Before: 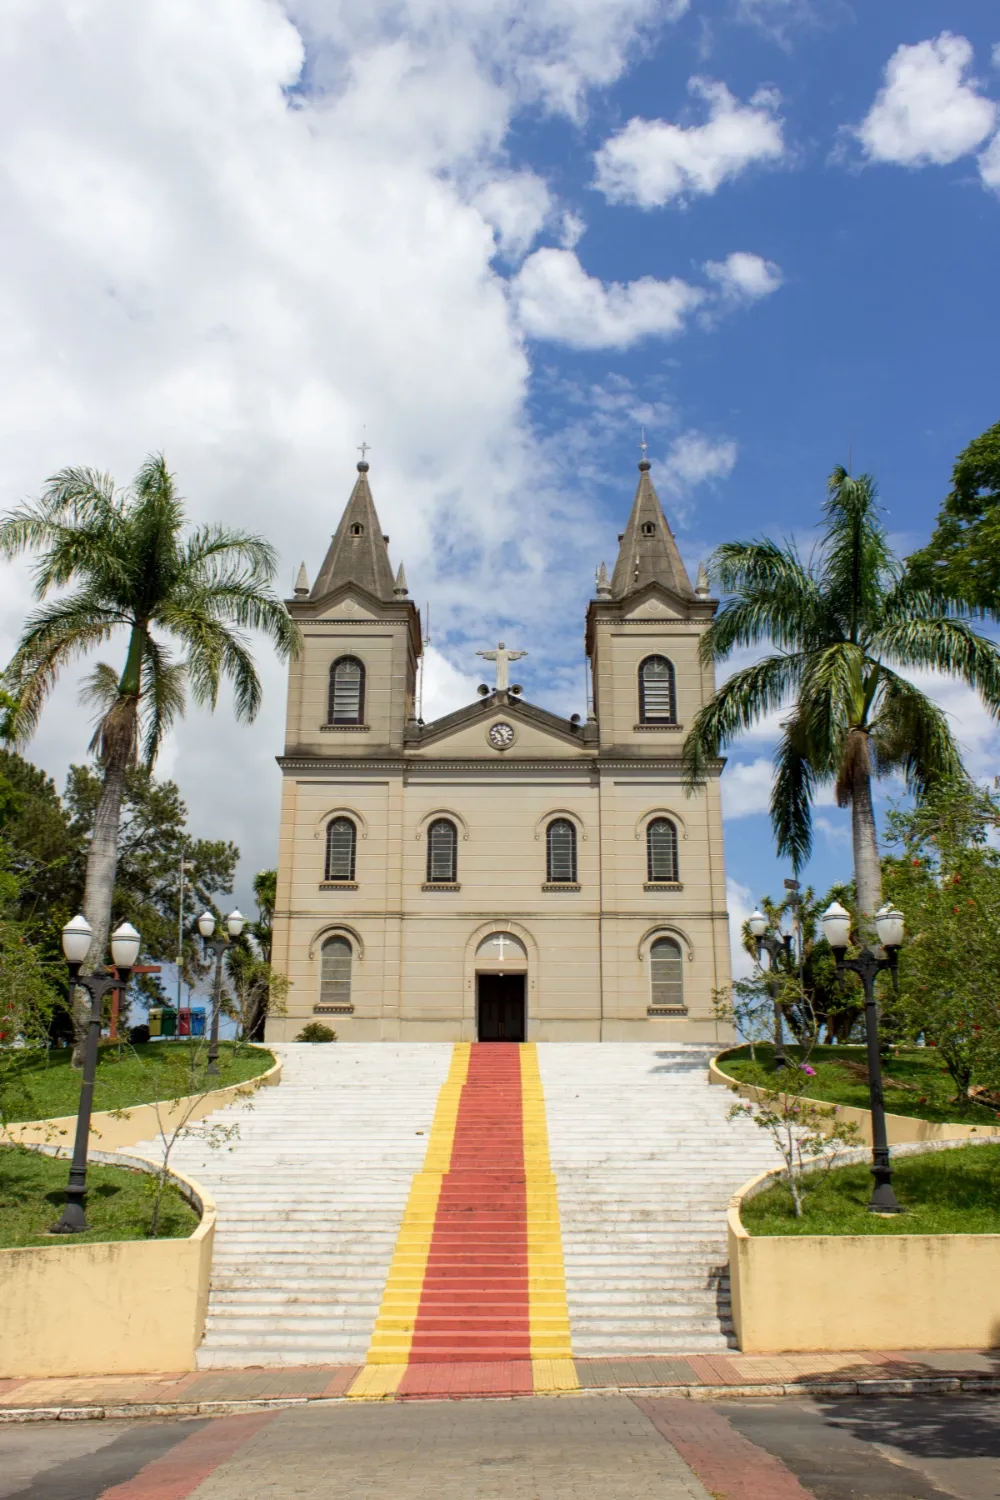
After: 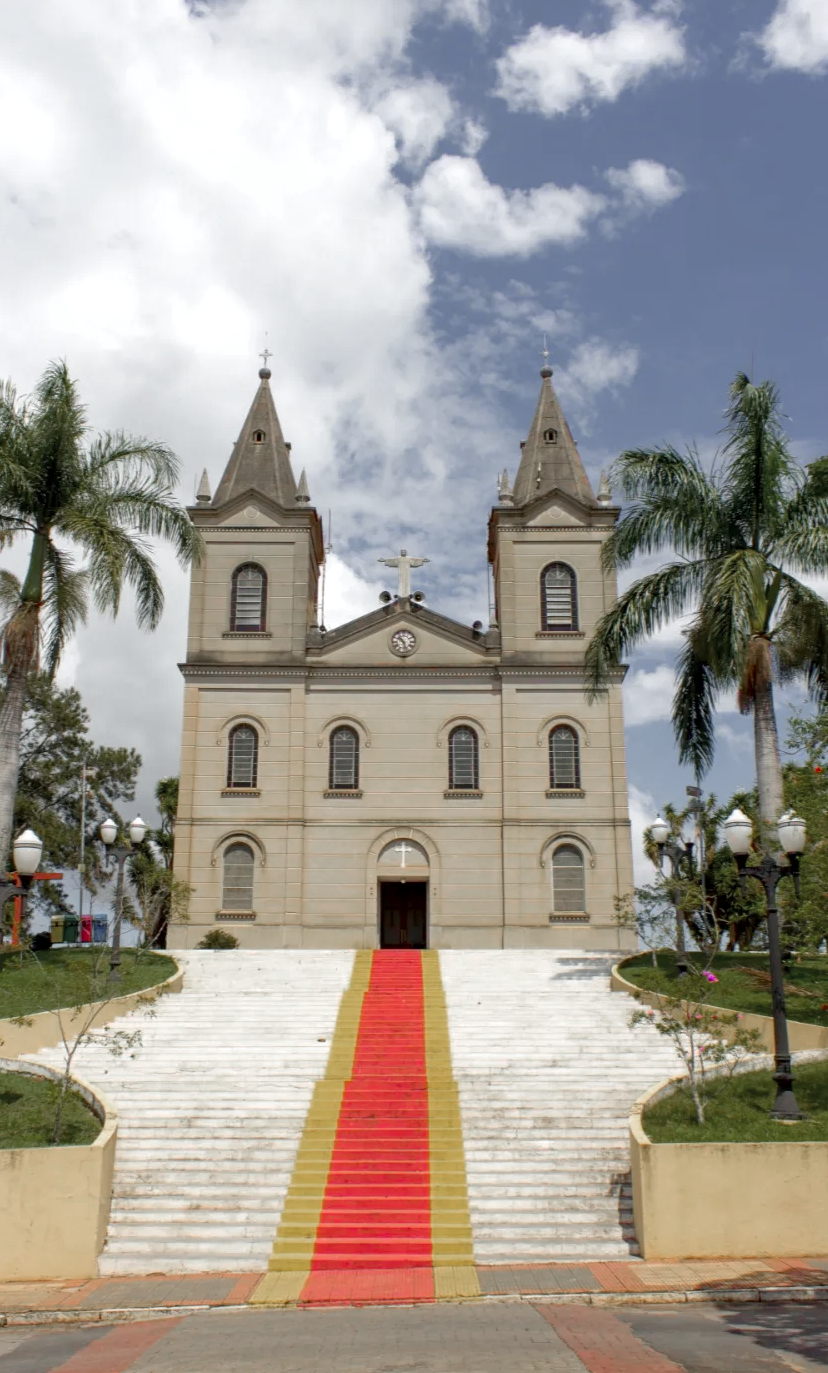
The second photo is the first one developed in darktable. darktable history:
crop: left 9.807%, top 6.259%, right 7.334%, bottom 2.177%
tone equalizer: -8 EV 0.25 EV, -7 EV 0.417 EV, -6 EV 0.417 EV, -5 EV 0.25 EV, -3 EV -0.25 EV, -2 EV -0.417 EV, -1 EV -0.417 EV, +0 EV -0.25 EV, edges refinement/feathering 500, mask exposure compensation -1.57 EV, preserve details guided filter
exposure: black level correction 0.001, exposure 0.5 EV, compensate exposure bias true, compensate highlight preservation false
color zones: curves: ch0 [(0, 0.48) (0.209, 0.398) (0.305, 0.332) (0.429, 0.493) (0.571, 0.5) (0.714, 0.5) (0.857, 0.5) (1, 0.48)]; ch1 [(0, 0.736) (0.143, 0.625) (0.225, 0.371) (0.429, 0.256) (0.571, 0.241) (0.714, 0.213) (0.857, 0.48) (1, 0.736)]; ch2 [(0, 0.448) (0.143, 0.498) (0.286, 0.5) (0.429, 0.5) (0.571, 0.5) (0.714, 0.5) (0.857, 0.5) (1, 0.448)]
